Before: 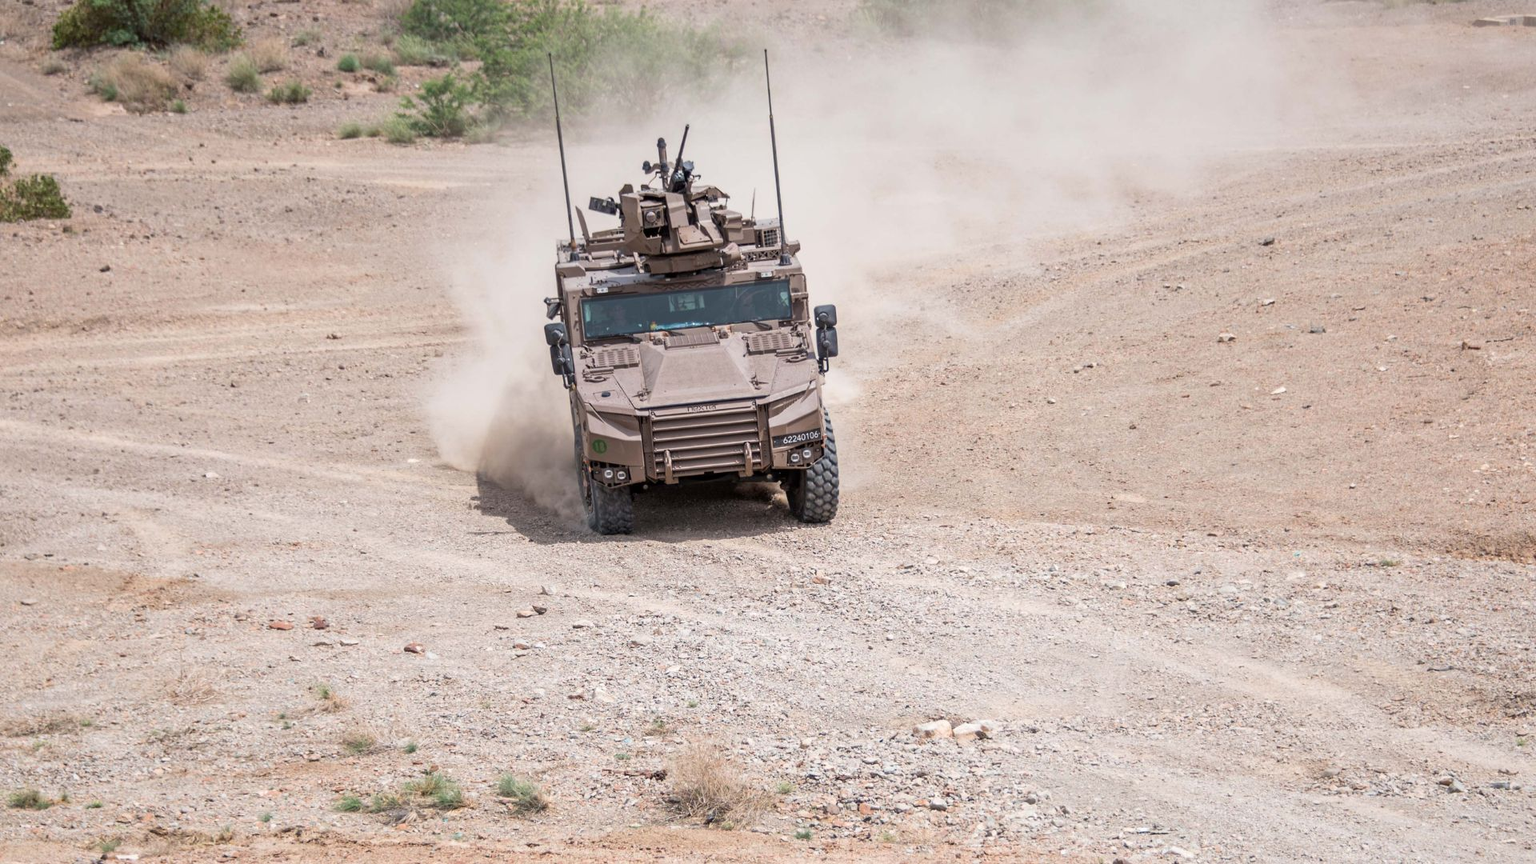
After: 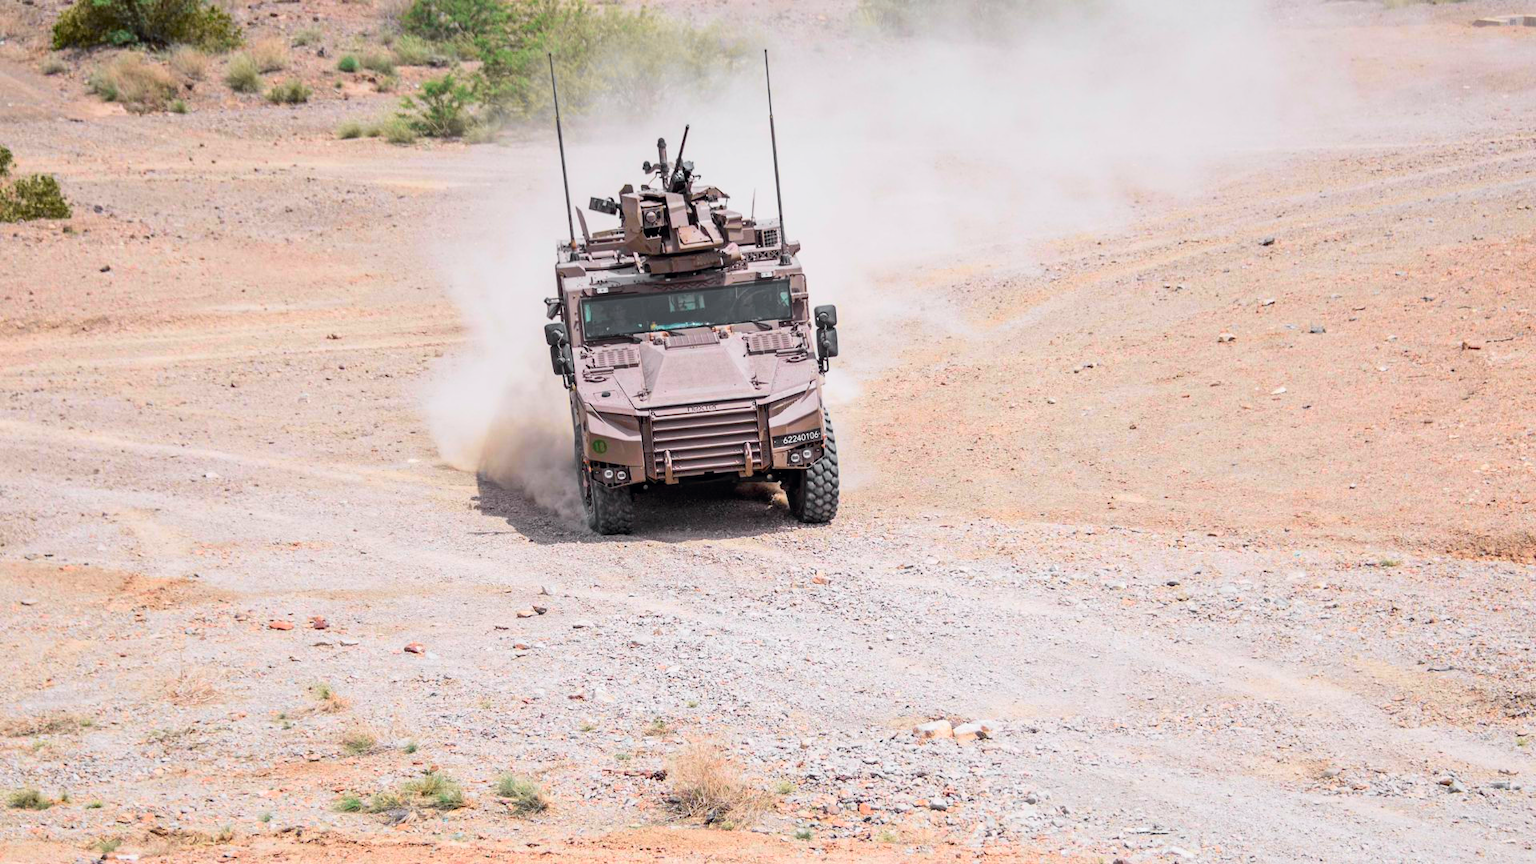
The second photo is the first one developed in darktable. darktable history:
tone curve: curves: ch0 [(0, 0) (0.071, 0.047) (0.266, 0.26) (0.491, 0.552) (0.753, 0.818) (1, 0.983)]; ch1 [(0, 0) (0.346, 0.307) (0.408, 0.369) (0.463, 0.443) (0.482, 0.493) (0.502, 0.5) (0.517, 0.518) (0.546, 0.576) (0.588, 0.643) (0.651, 0.709) (1, 1)]; ch2 [(0, 0) (0.346, 0.34) (0.434, 0.46) (0.485, 0.494) (0.5, 0.494) (0.517, 0.503) (0.535, 0.545) (0.583, 0.624) (0.625, 0.678) (1, 1)], color space Lab, independent channels, preserve colors none
